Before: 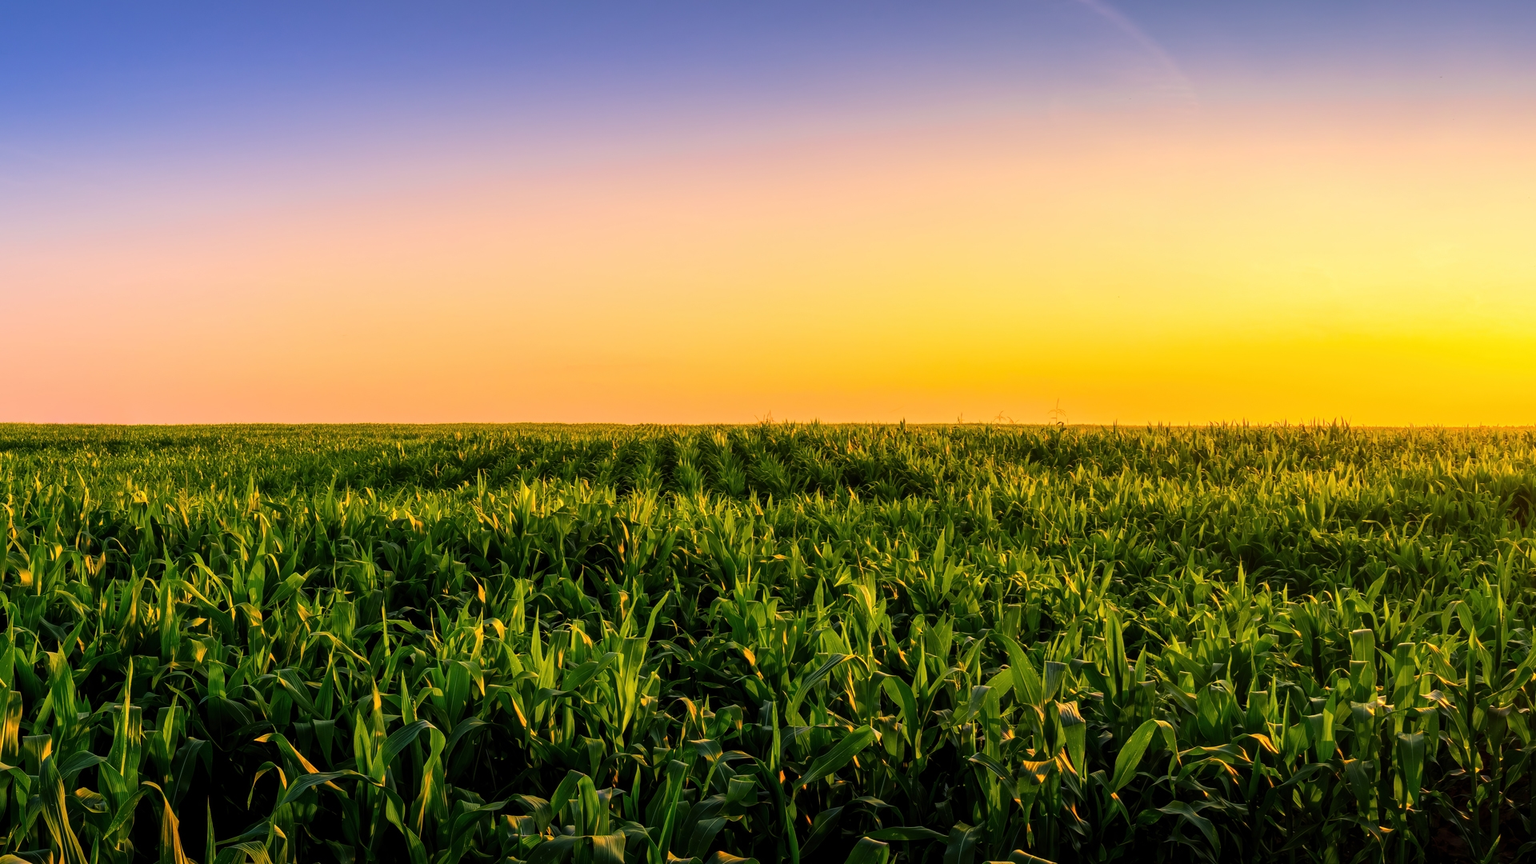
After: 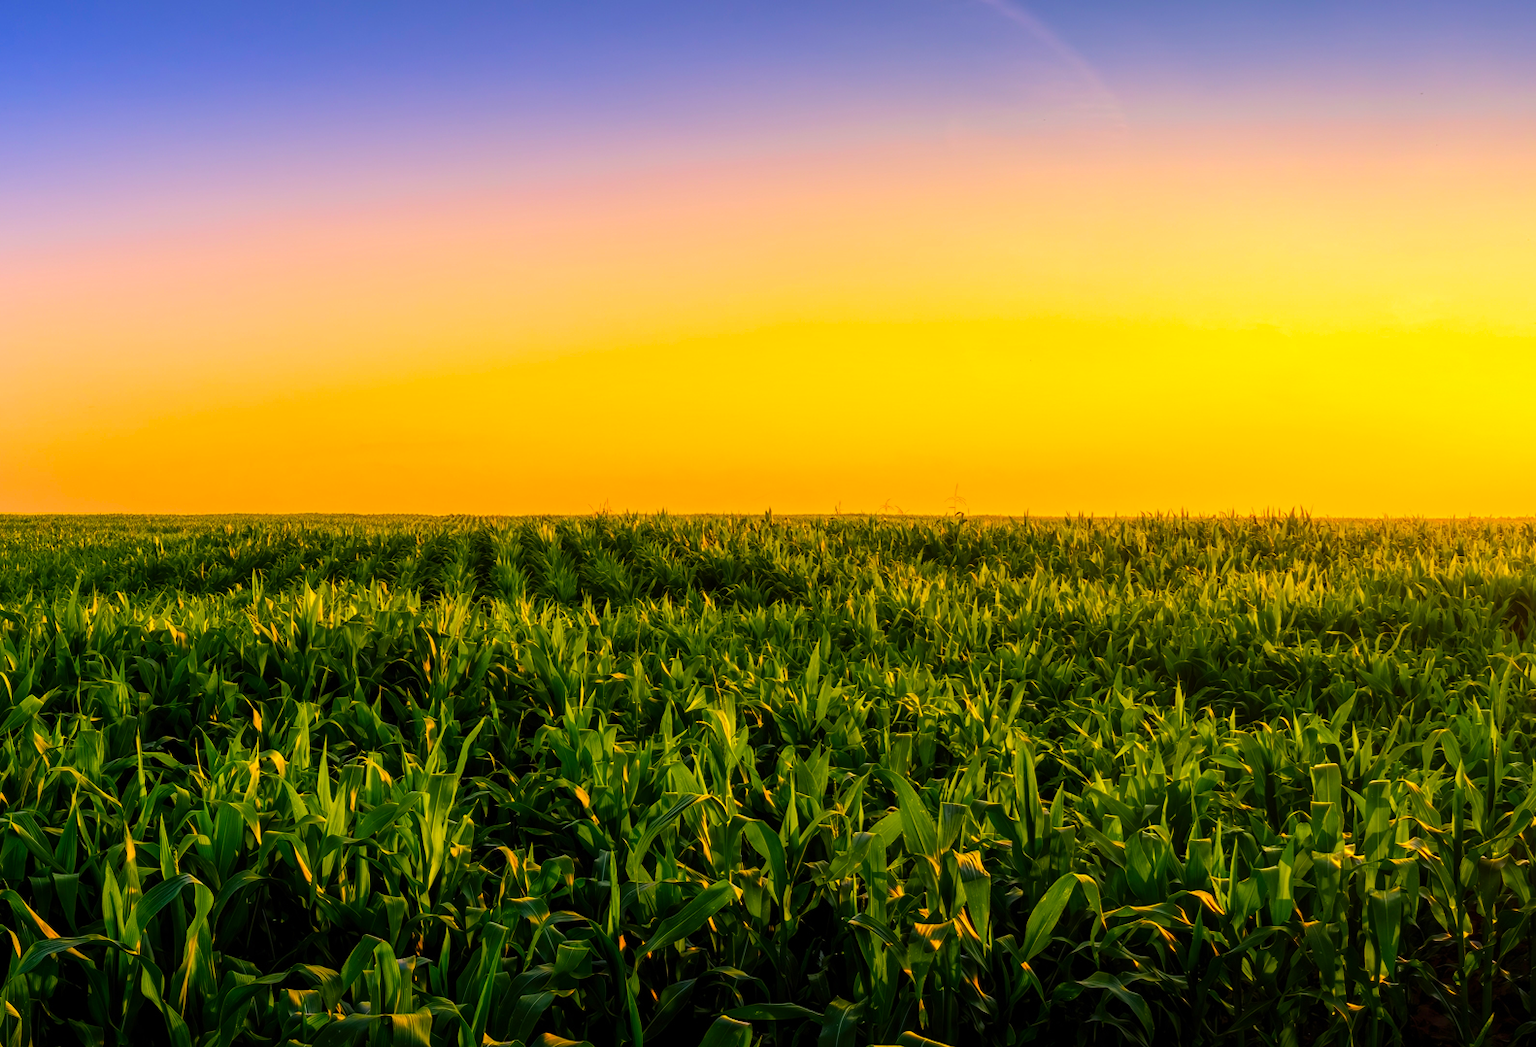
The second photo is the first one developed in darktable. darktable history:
crop: left 17.582%, bottom 0.031%
color balance rgb: linear chroma grading › global chroma 15%, perceptual saturation grading › global saturation 30%
